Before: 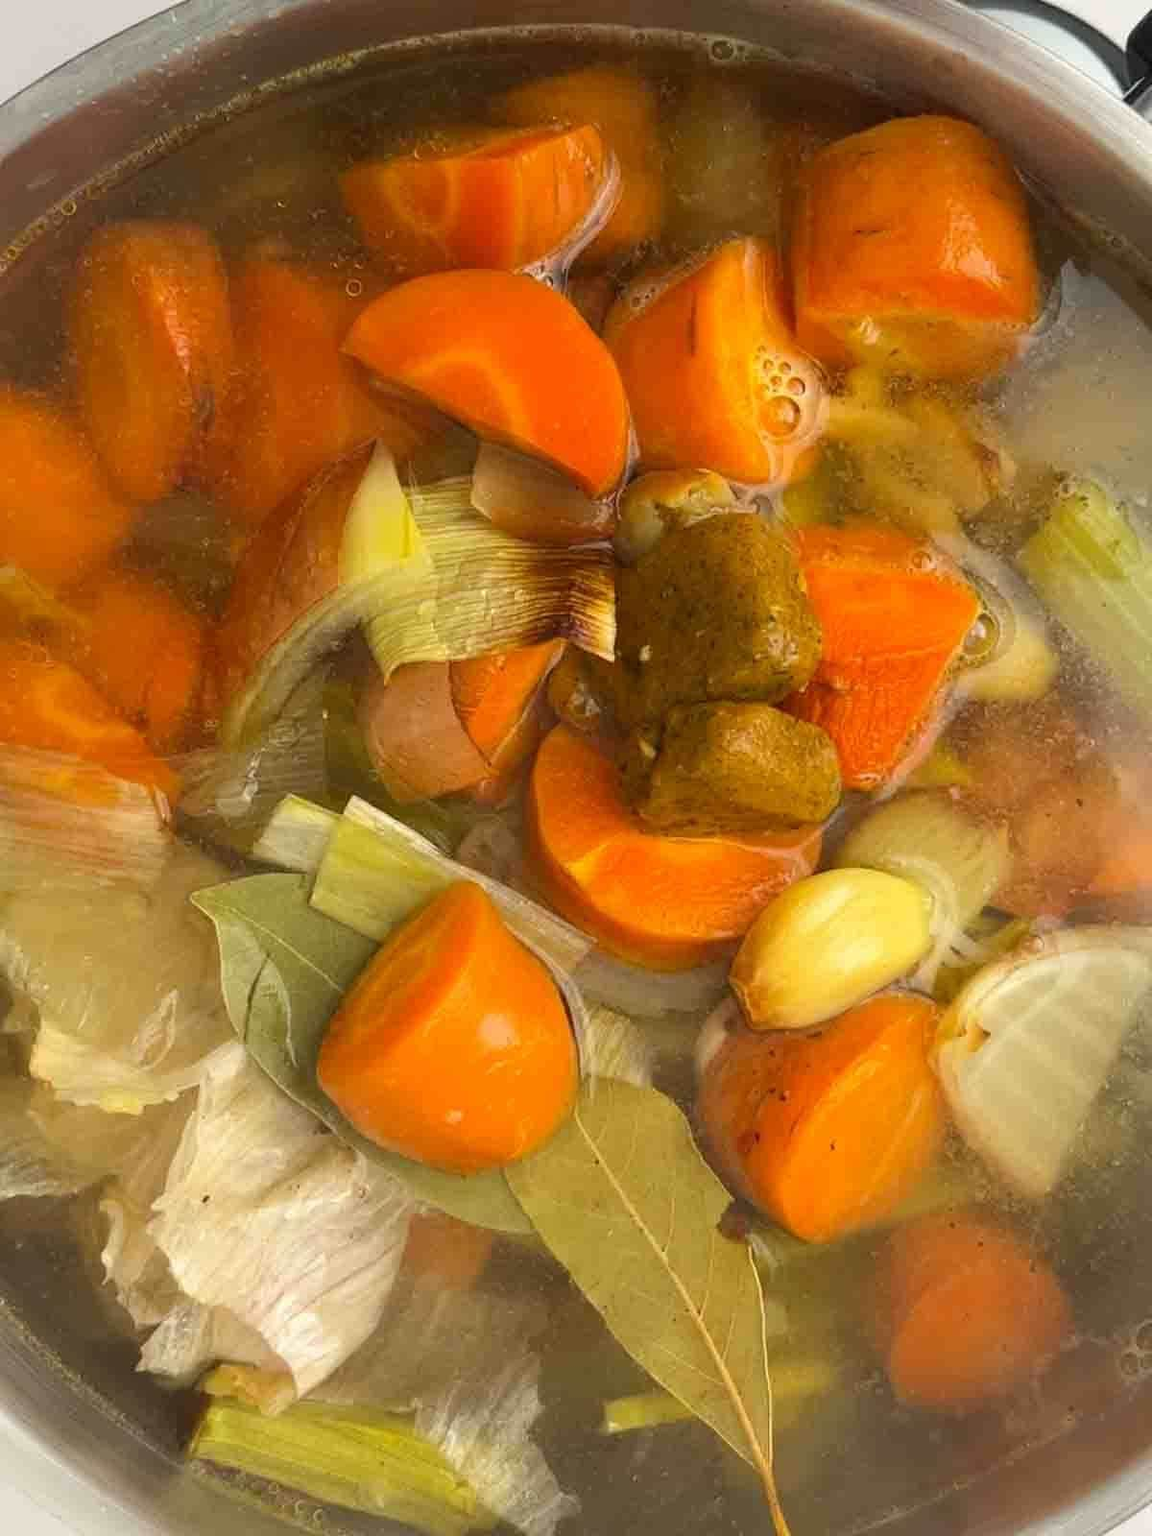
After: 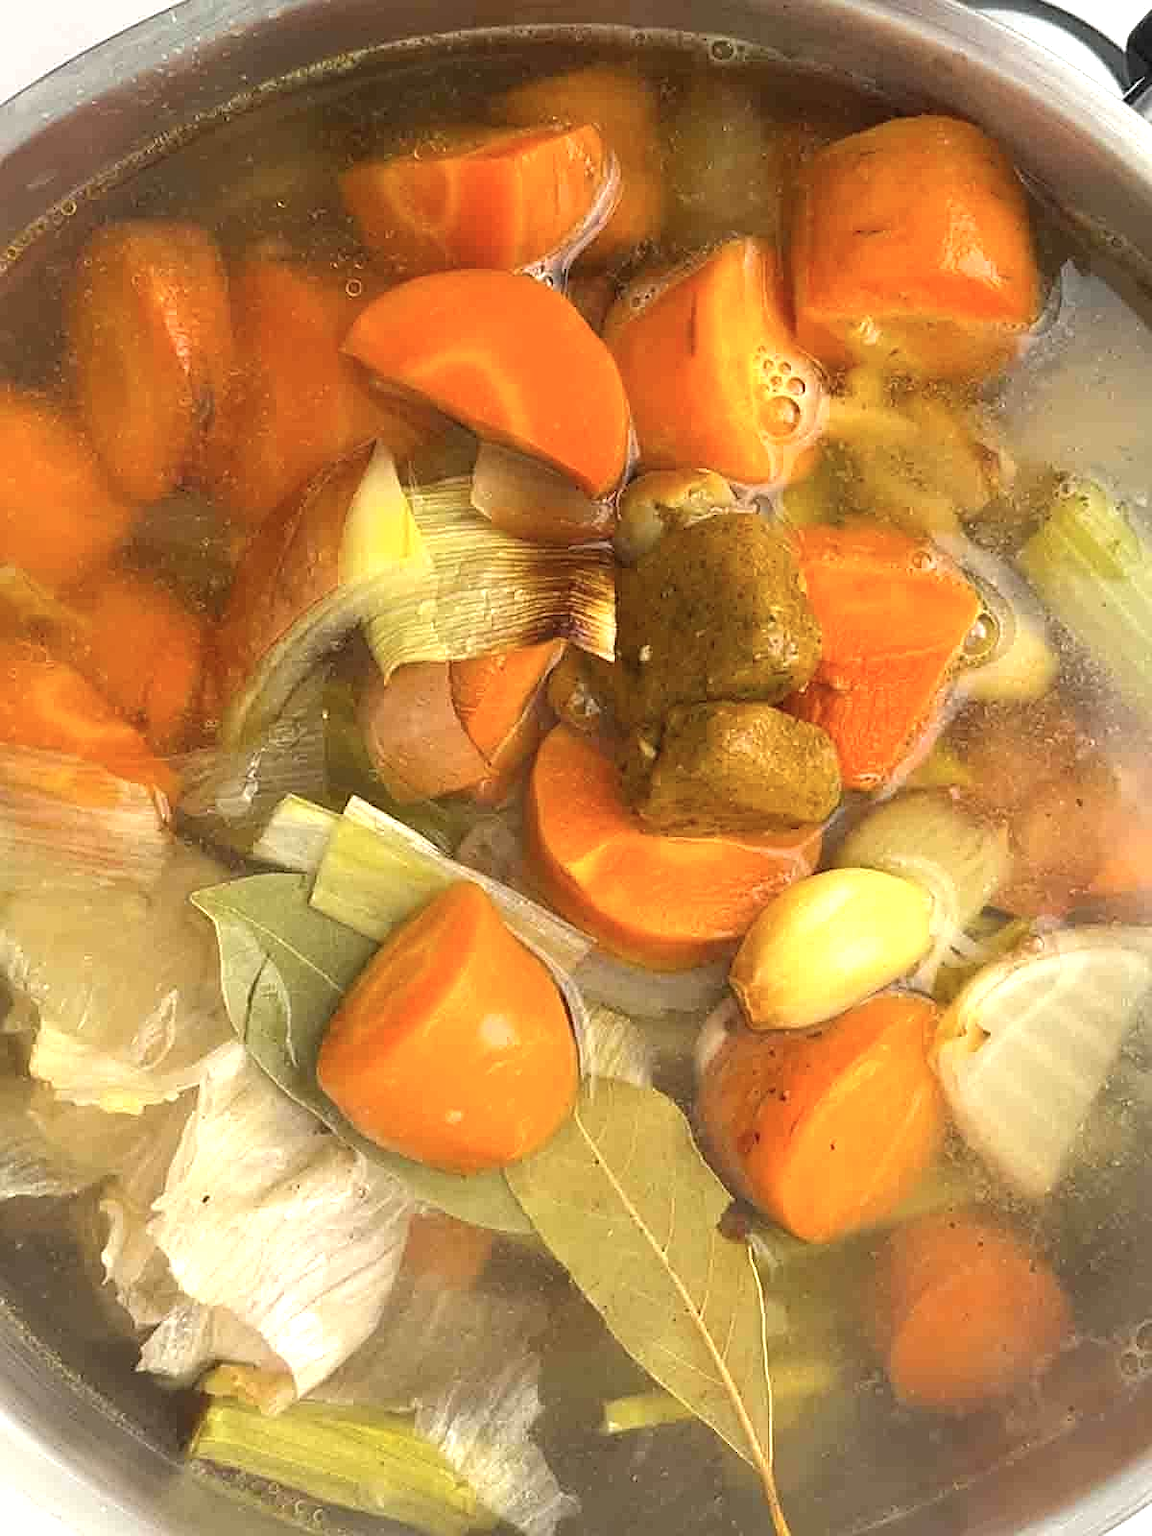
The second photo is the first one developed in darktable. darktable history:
sharpen: on, module defaults
exposure: exposure 0.573 EV, compensate exposure bias true, compensate highlight preservation false
color correction: highlights b* -0.061, saturation 0.867
